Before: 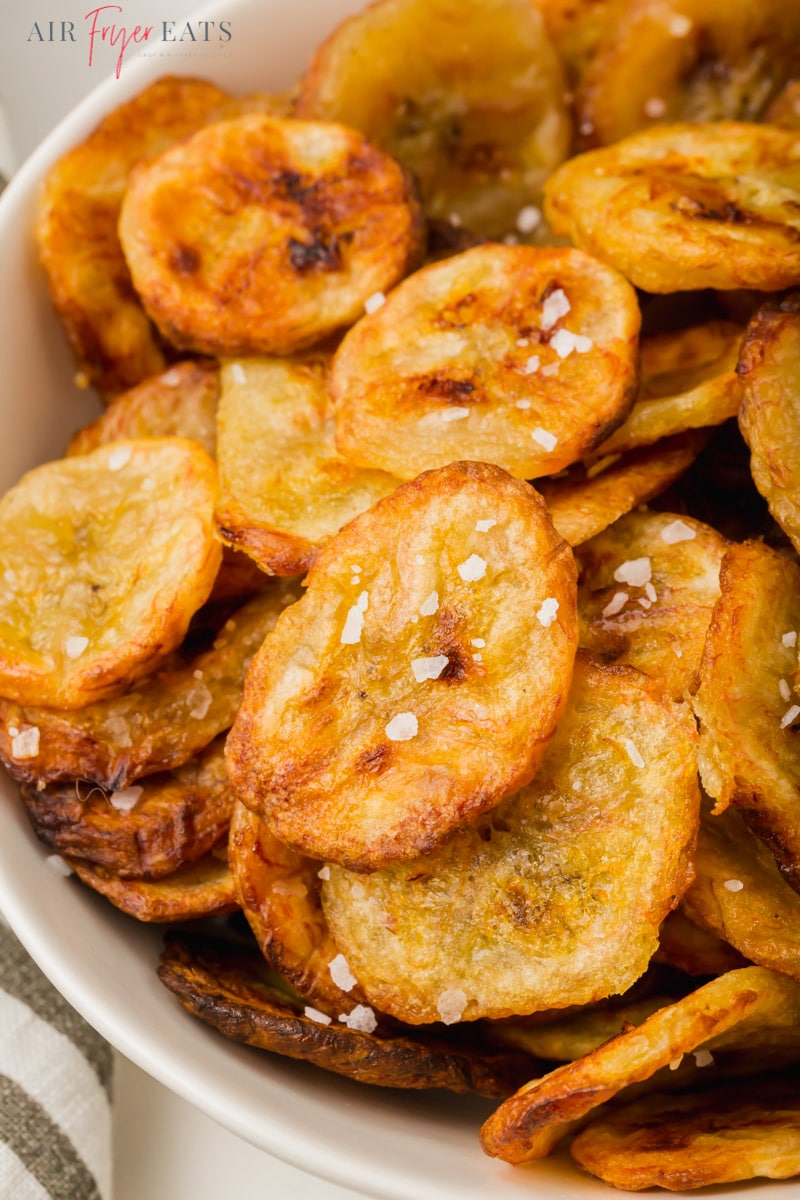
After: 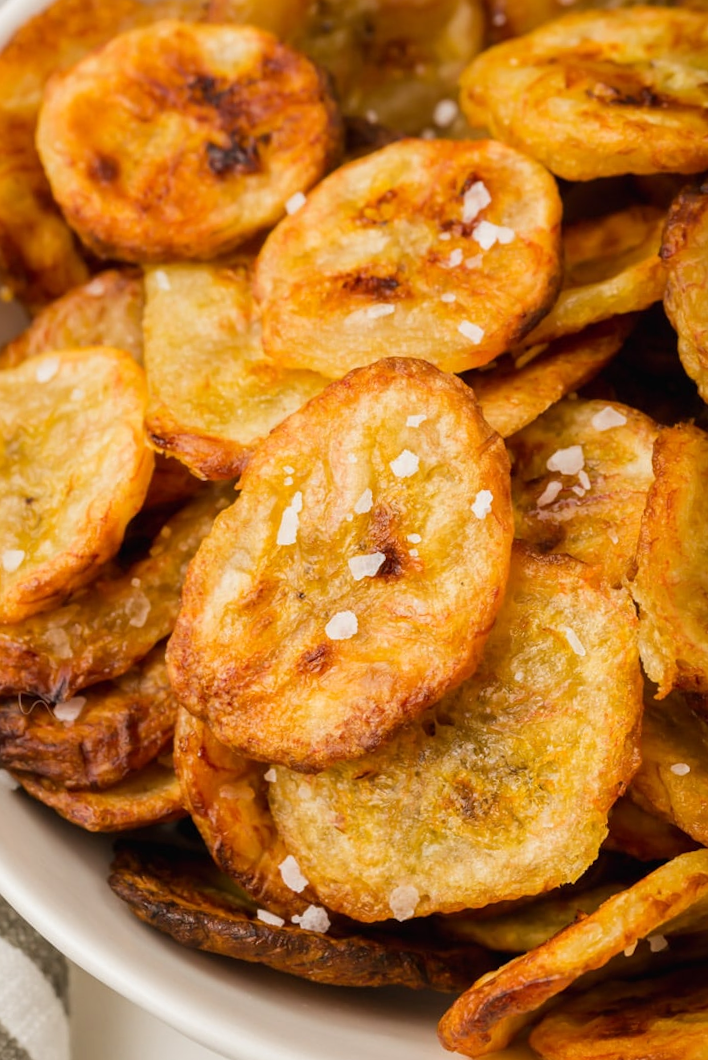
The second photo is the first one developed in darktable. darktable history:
crop and rotate: angle 2.58°, left 5.501%, top 5.72%
tone equalizer: on, module defaults
